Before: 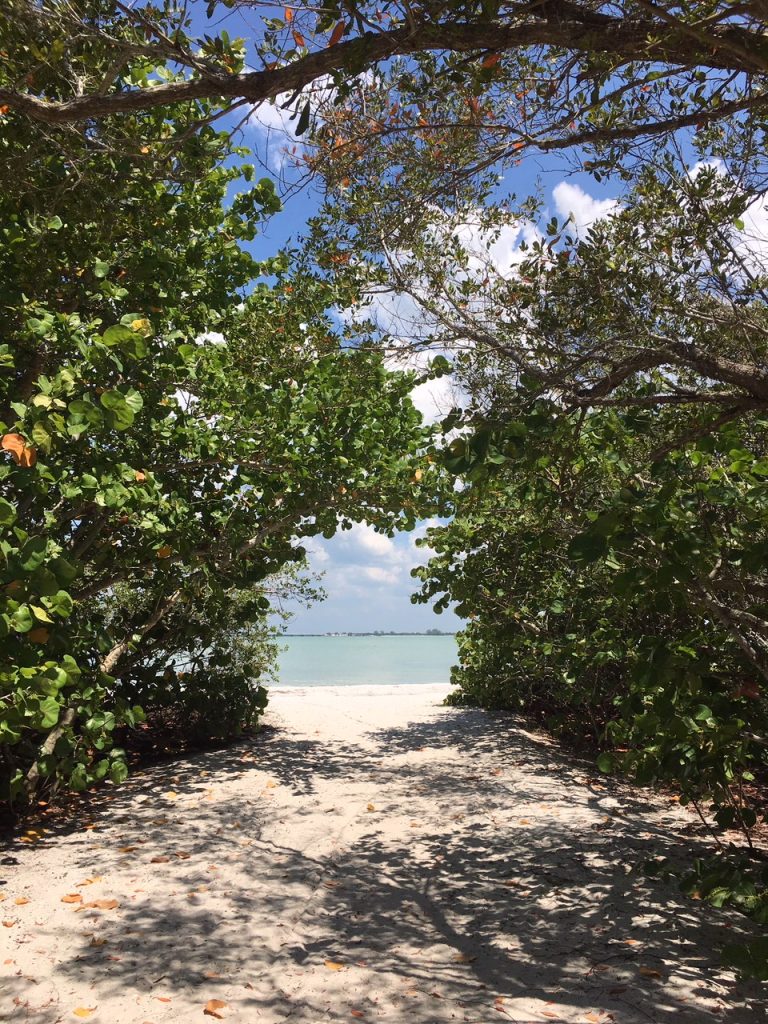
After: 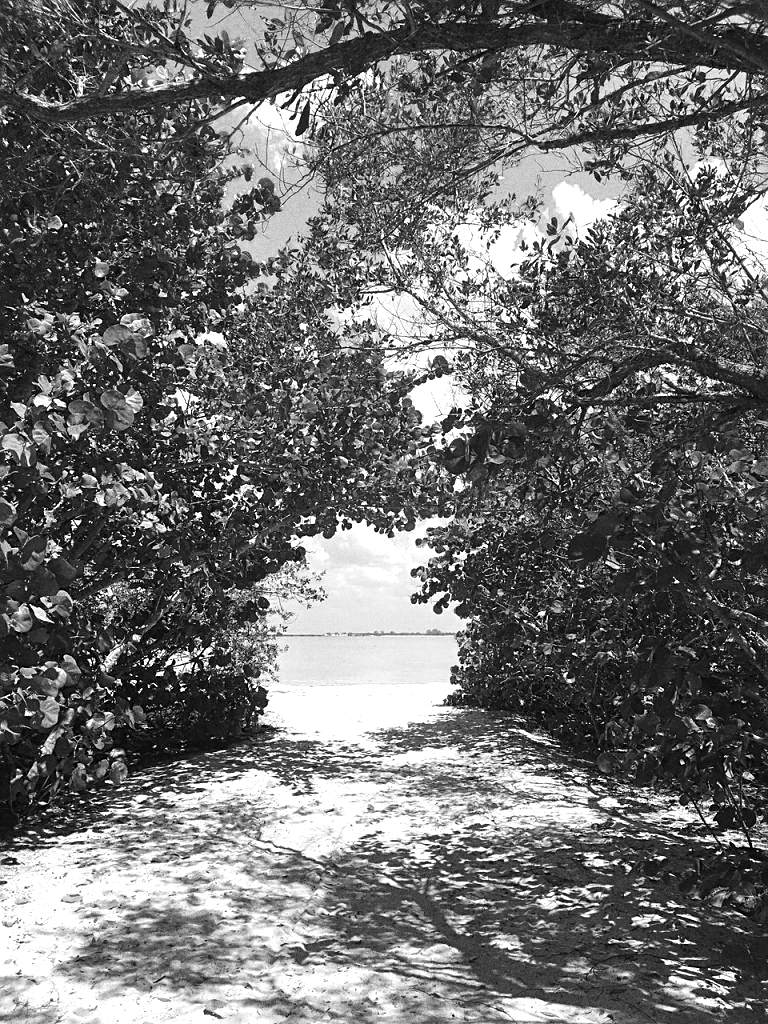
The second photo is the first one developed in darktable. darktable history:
color contrast: green-magenta contrast 0.81
exposure: black level correction 0, exposure 0.7 EV, compensate exposure bias true, compensate highlight preservation false
grain: coarseness 0.09 ISO, strength 40%
sharpen: on, module defaults
color balance rgb: perceptual saturation grading › global saturation 20%, perceptual saturation grading › highlights -25%, perceptual saturation grading › shadows 25%
monochrome: a 32, b 64, size 2.3
color calibration: output gray [0.18, 0.41, 0.41, 0], gray › normalize channels true, illuminant same as pipeline (D50), adaptation XYZ, x 0.346, y 0.359, gamut compression 0
